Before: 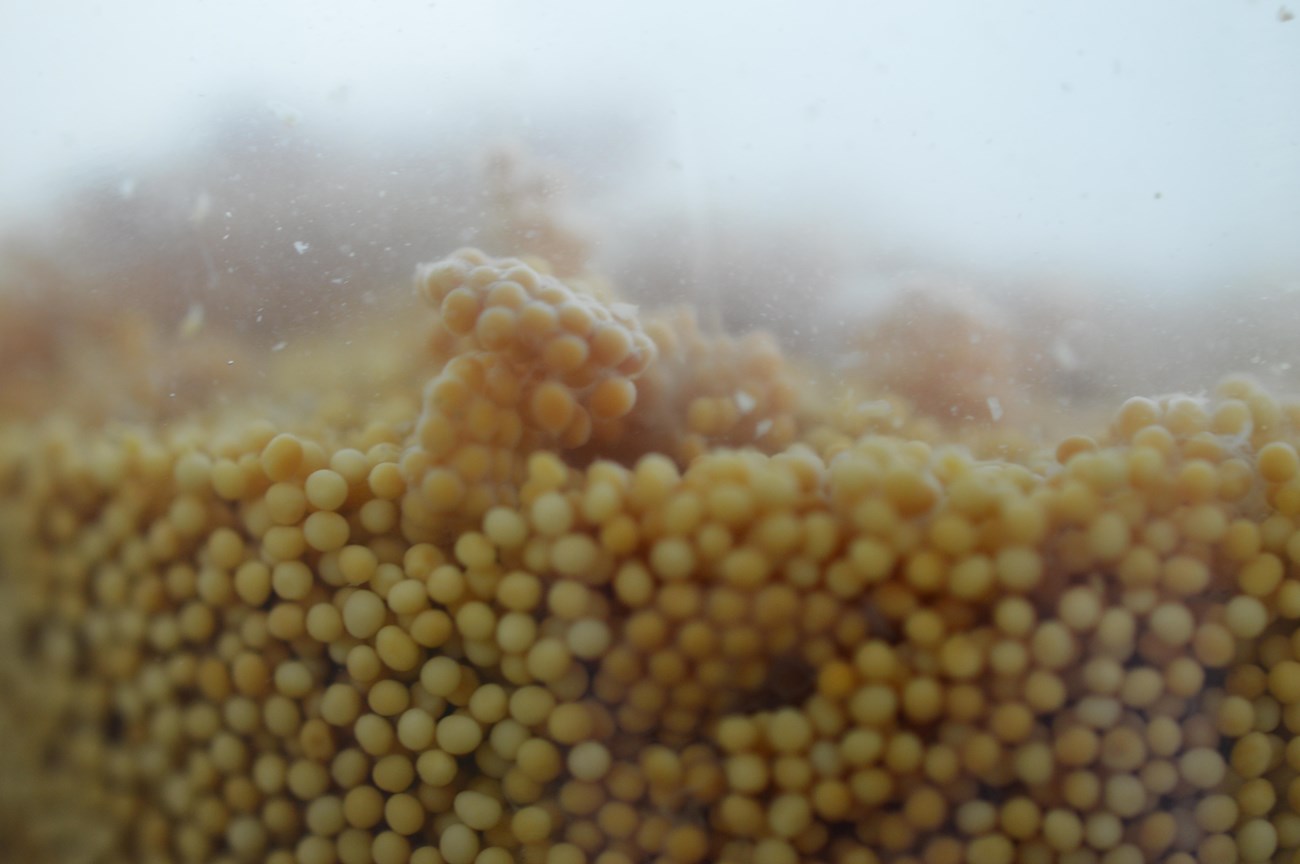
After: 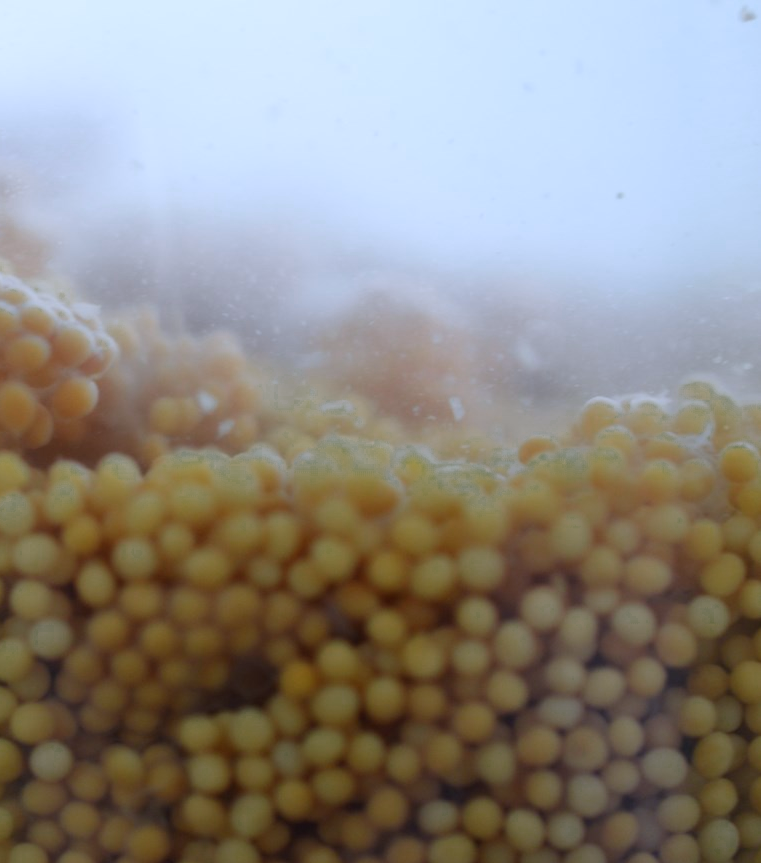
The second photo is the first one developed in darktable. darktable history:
color zones: curves: ch0 [(0.25, 0.5) (0.347, 0.092) (0.75, 0.5)]; ch1 [(0.25, 0.5) (0.33, 0.51) (0.75, 0.5)]
white balance: red 0.967, blue 1.119, emerald 0.756
crop: left 41.402%
